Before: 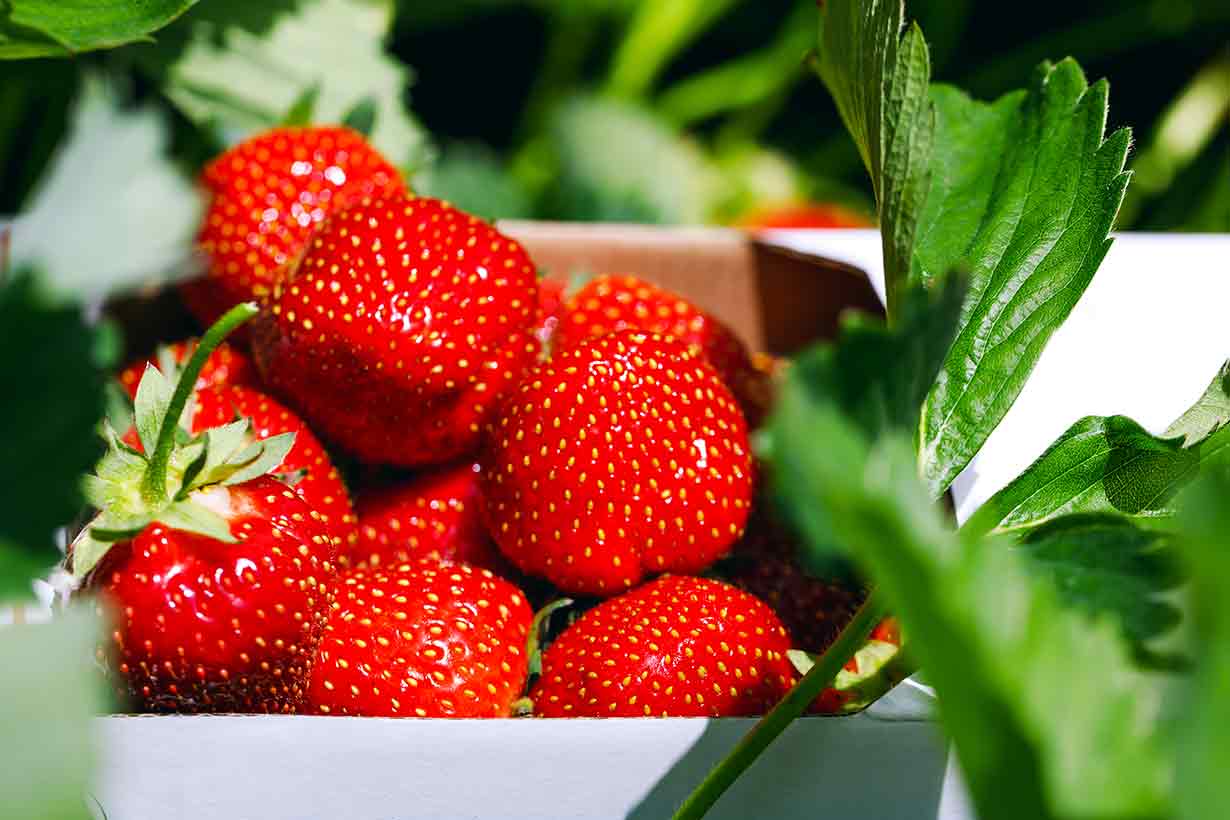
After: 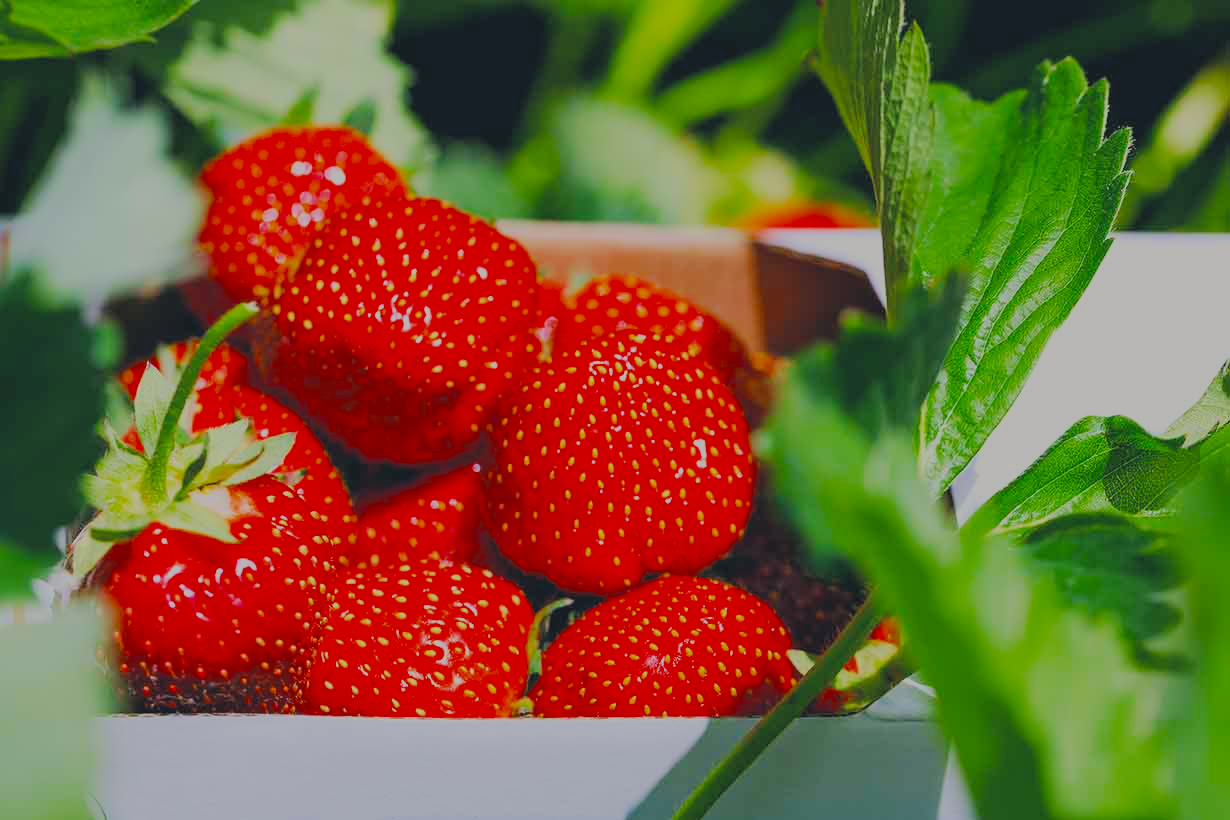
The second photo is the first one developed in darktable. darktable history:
color correction: highlights a* 0.207, highlights b* 2.7, shadows a* -0.874, shadows b* -4.78
color balance: lift [1.007, 1, 1, 1], gamma [1.097, 1, 1, 1]
filmic rgb: white relative exposure 8 EV, threshold 3 EV, hardness 2.44, latitude 10.07%, contrast 0.72, highlights saturation mix 10%, shadows ↔ highlights balance 1.38%, color science v4 (2020), enable highlight reconstruction true
